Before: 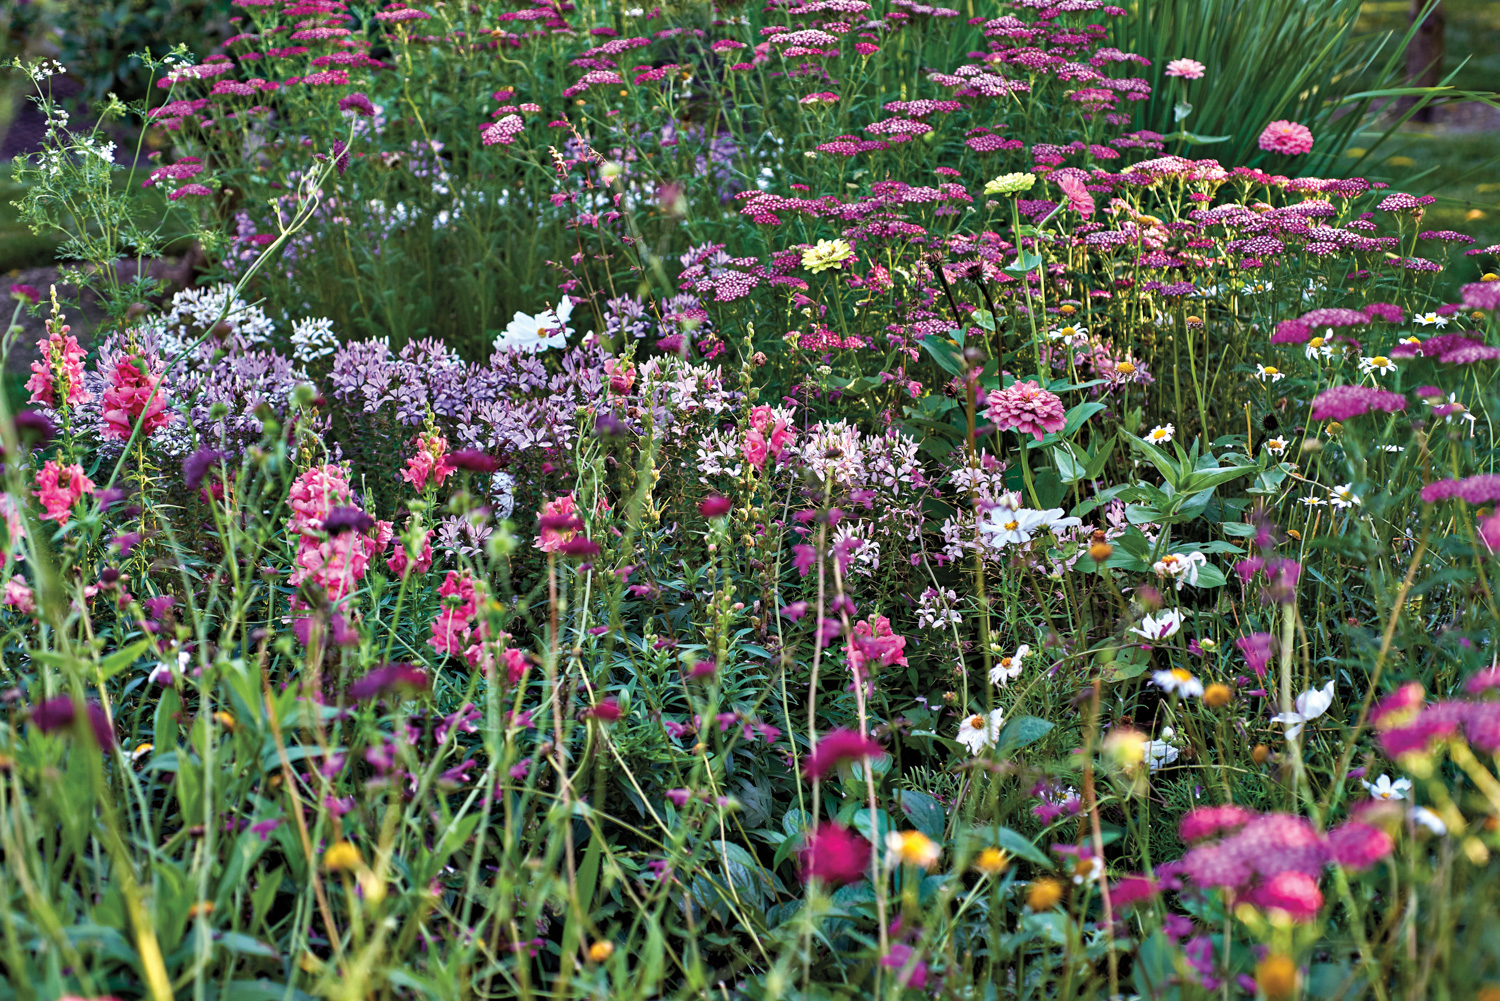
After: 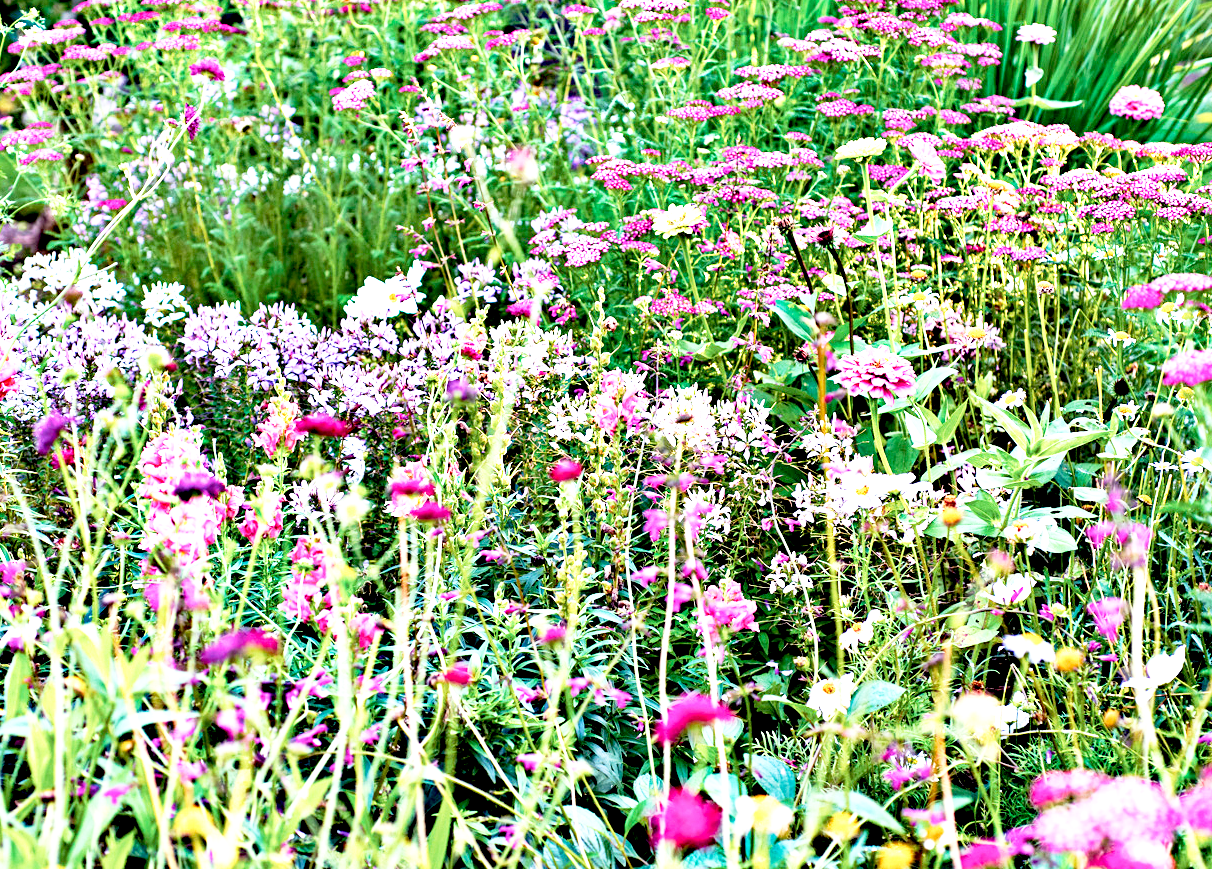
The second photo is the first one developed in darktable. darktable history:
crop: left 9.941%, top 3.53%, right 9.208%, bottom 9.536%
exposure: black level correction 0.014, exposure 1.766 EV, compensate exposure bias true, compensate highlight preservation false
contrast brightness saturation: saturation -0.062
base curve: curves: ch0 [(0, 0) (0.005, 0.002) (0.193, 0.295) (0.399, 0.664) (0.75, 0.928) (1, 1)], preserve colors none
